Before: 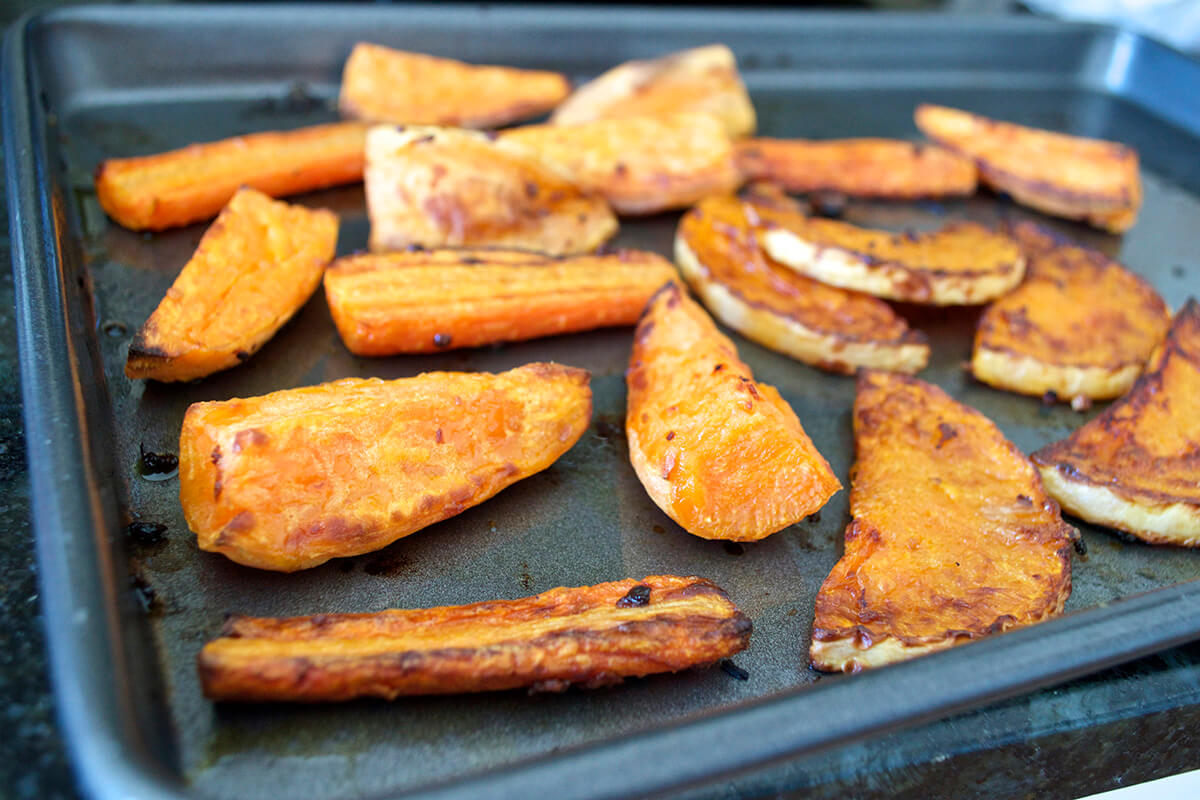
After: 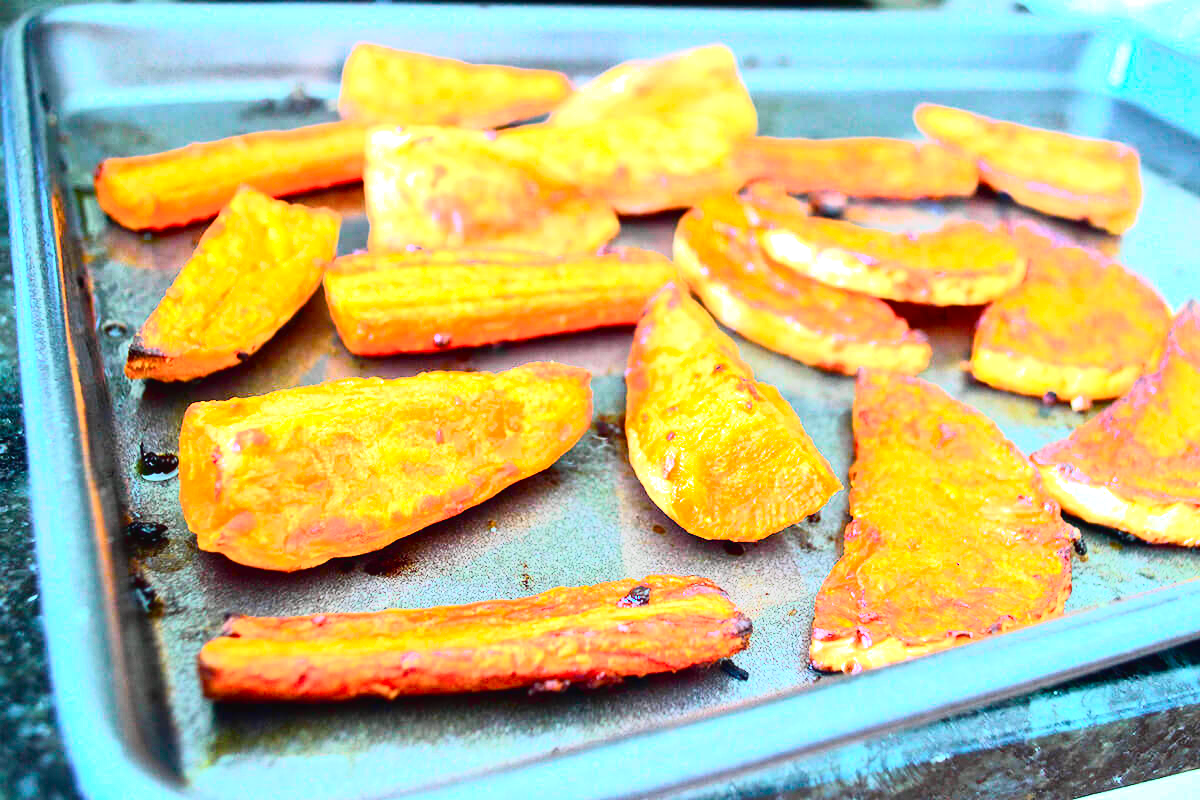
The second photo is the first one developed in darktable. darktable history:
exposure: exposure 2.032 EV, compensate exposure bias true, compensate highlight preservation false
tone equalizer: on, module defaults
tone curve: curves: ch0 [(0, 0.023) (0.132, 0.075) (0.256, 0.2) (0.463, 0.494) (0.699, 0.816) (0.813, 0.898) (1, 0.943)]; ch1 [(0, 0) (0.32, 0.306) (0.441, 0.41) (0.476, 0.466) (0.498, 0.5) (0.518, 0.519) (0.546, 0.571) (0.604, 0.651) (0.733, 0.817) (1, 1)]; ch2 [(0, 0) (0.312, 0.313) (0.431, 0.425) (0.483, 0.477) (0.503, 0.503) (0.526, 0.507) (0.564, 0.575) (0.614, 0.695) (0.713, 0.767) (0.985, 0.966)], color space Lab, independent channels, preserve colors none
